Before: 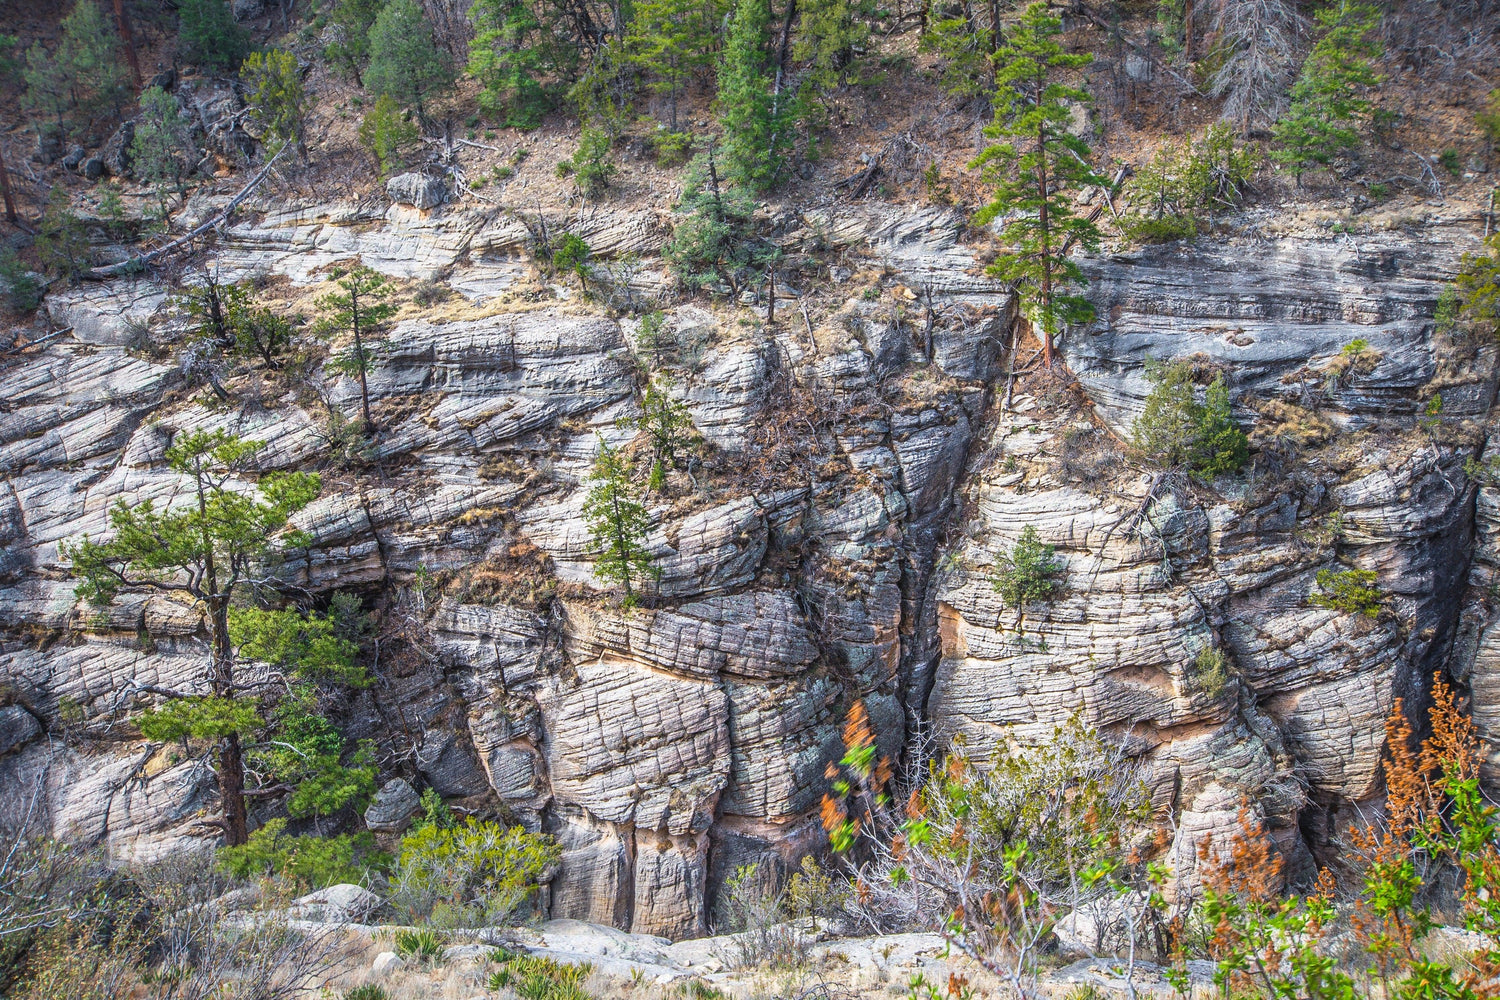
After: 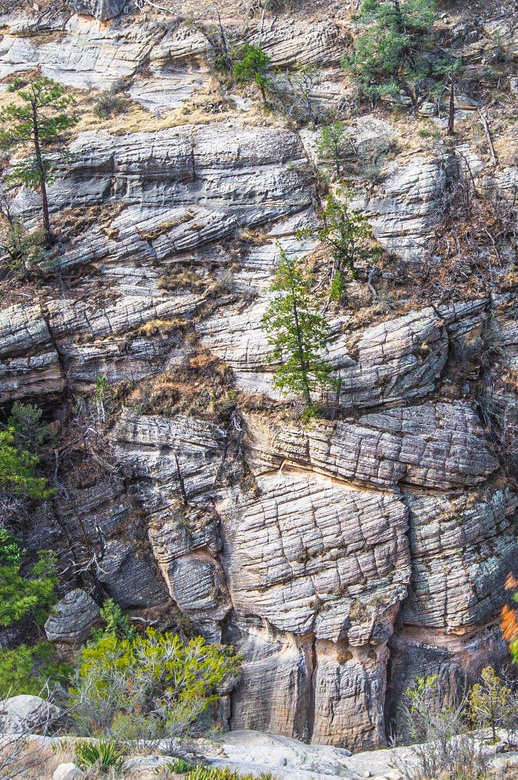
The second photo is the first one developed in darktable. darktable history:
crop and rotate: left 21.372%, top 18.907%, right 44.058%, bottom 3.005%
